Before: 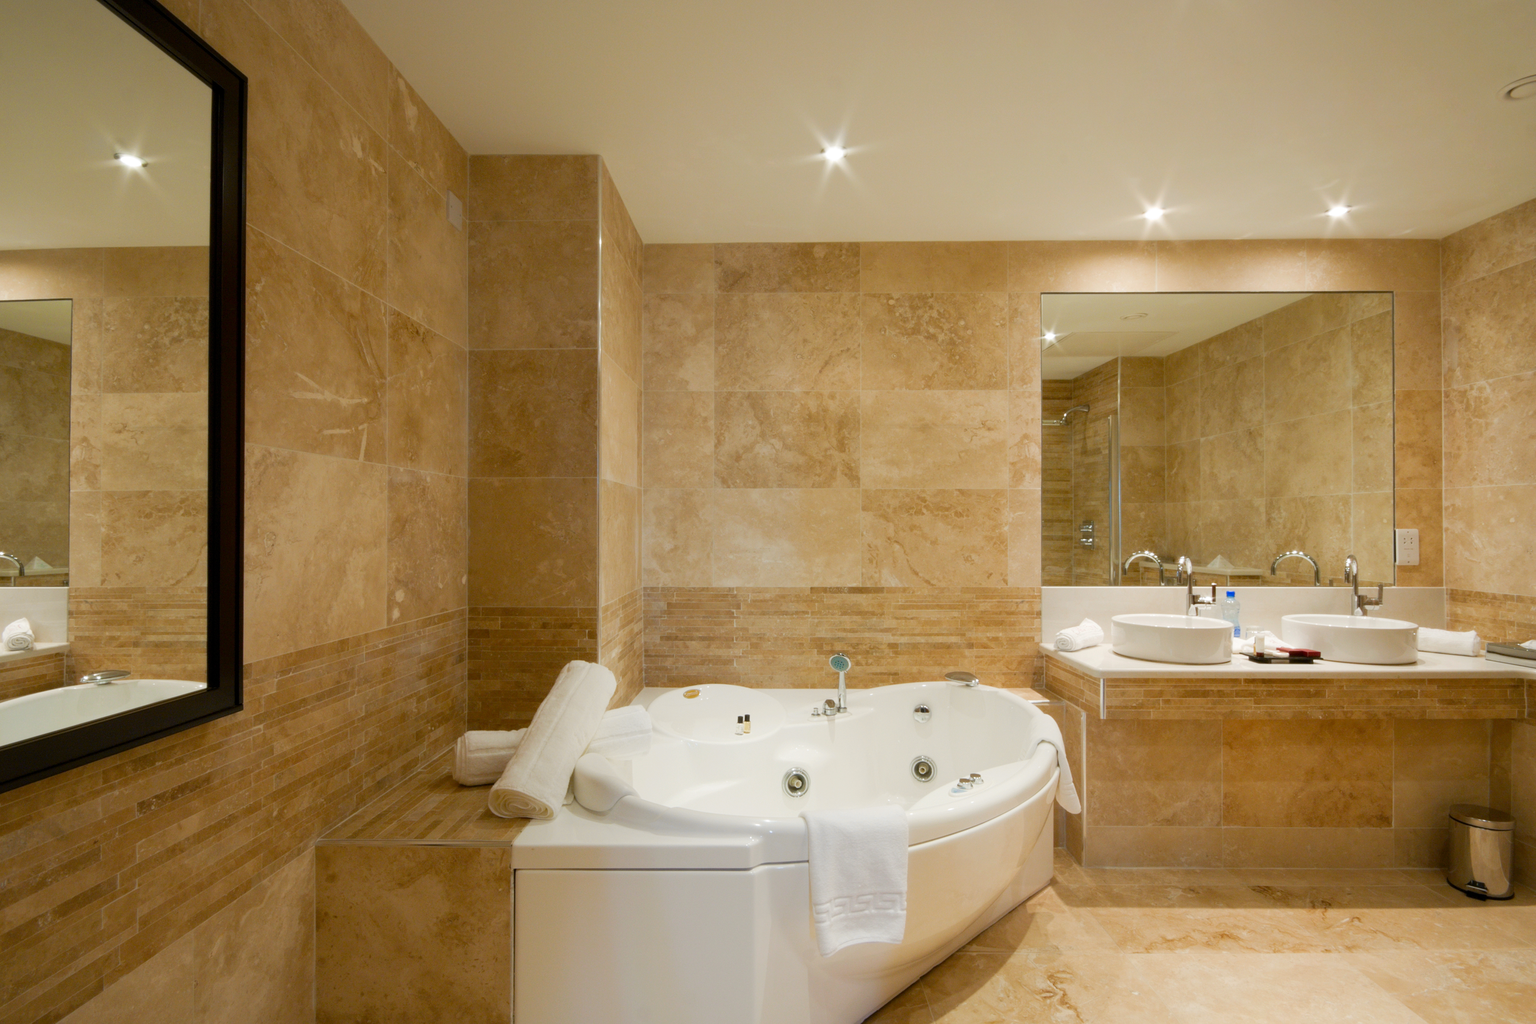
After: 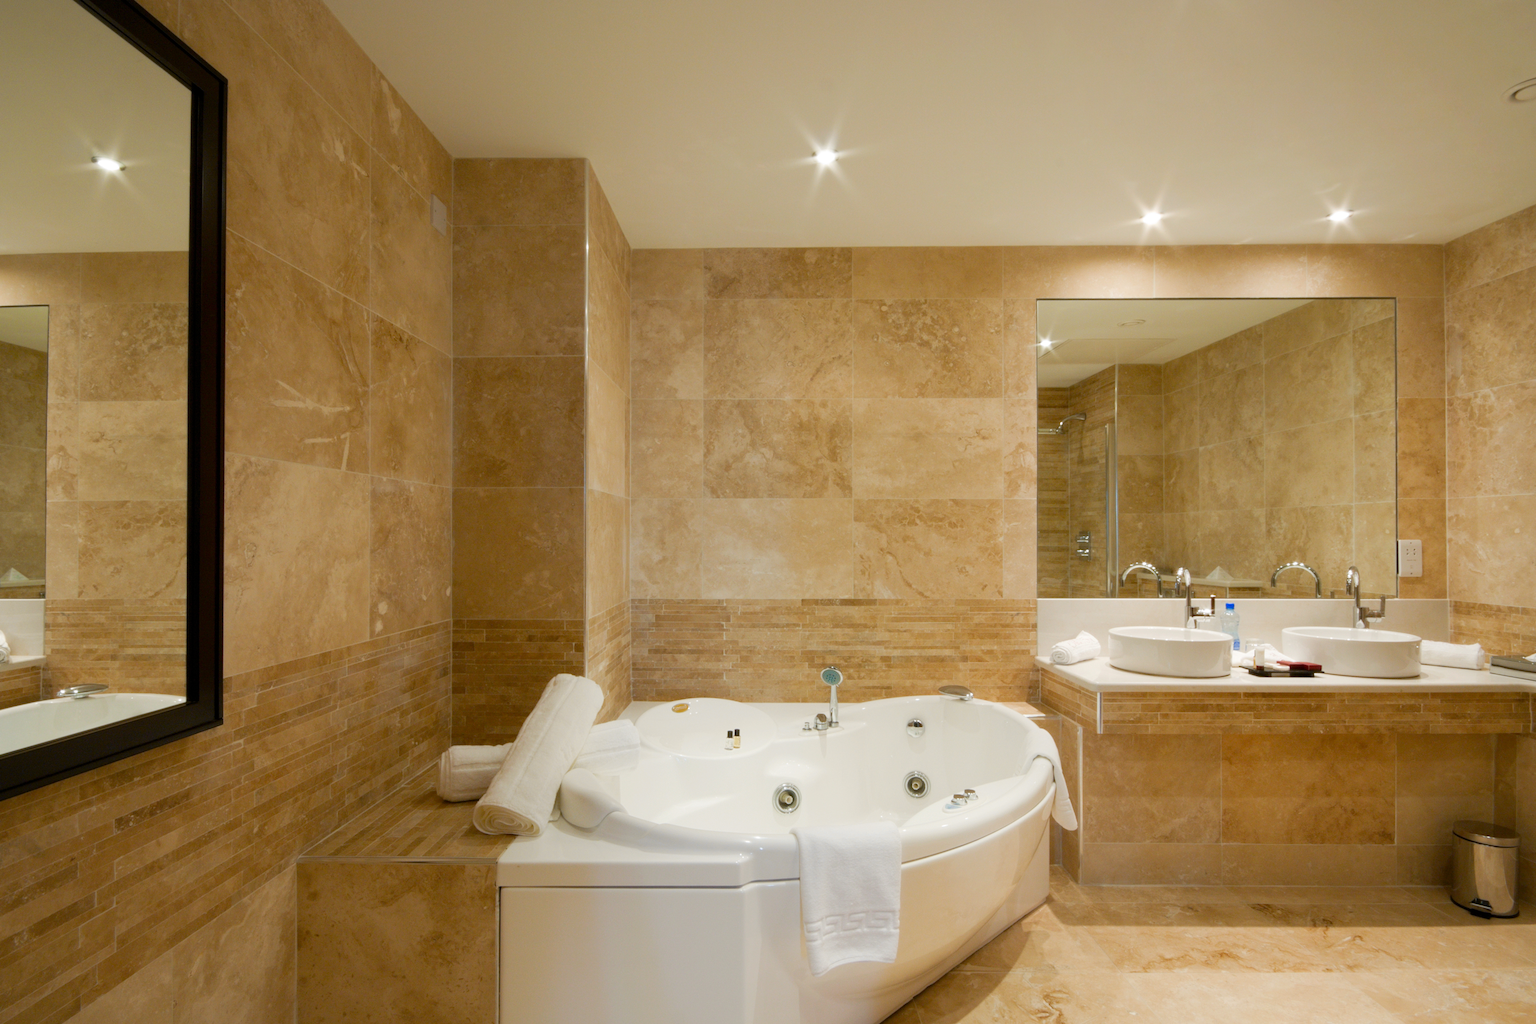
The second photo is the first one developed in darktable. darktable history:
crop: left 1.63%, right 0.286%, bottom 1.849%
